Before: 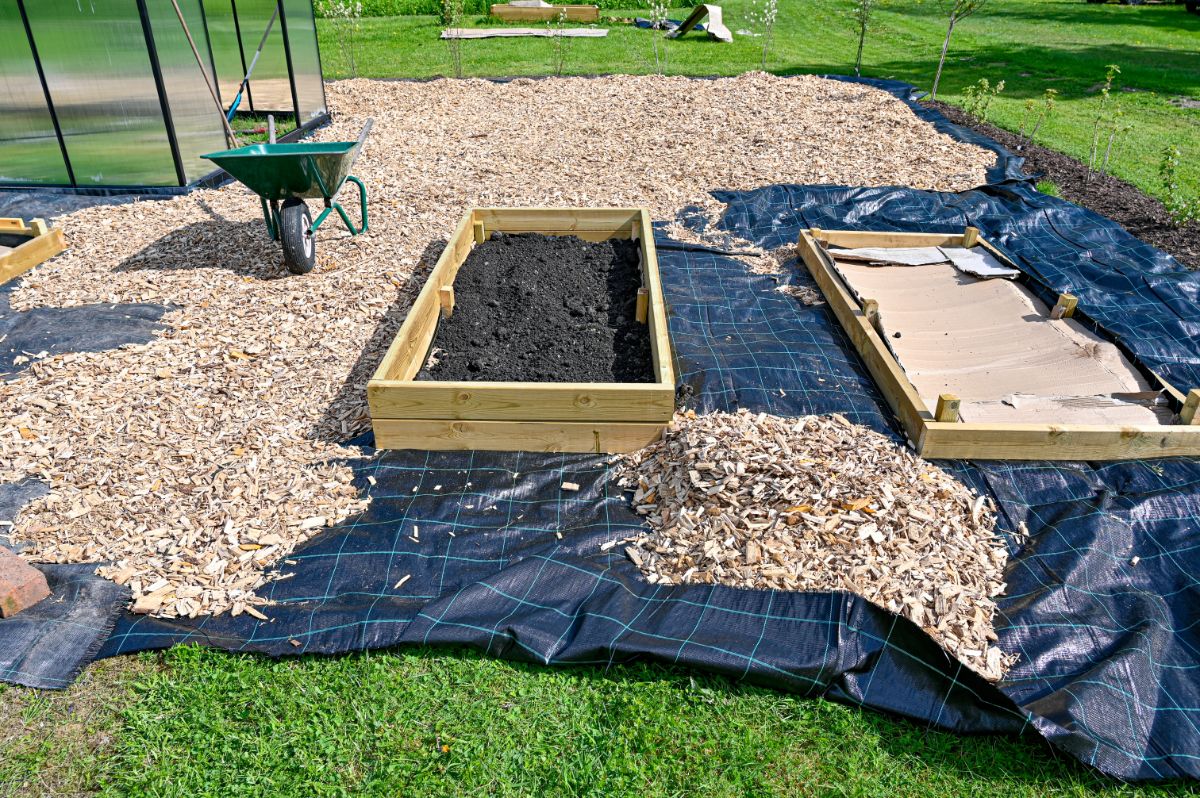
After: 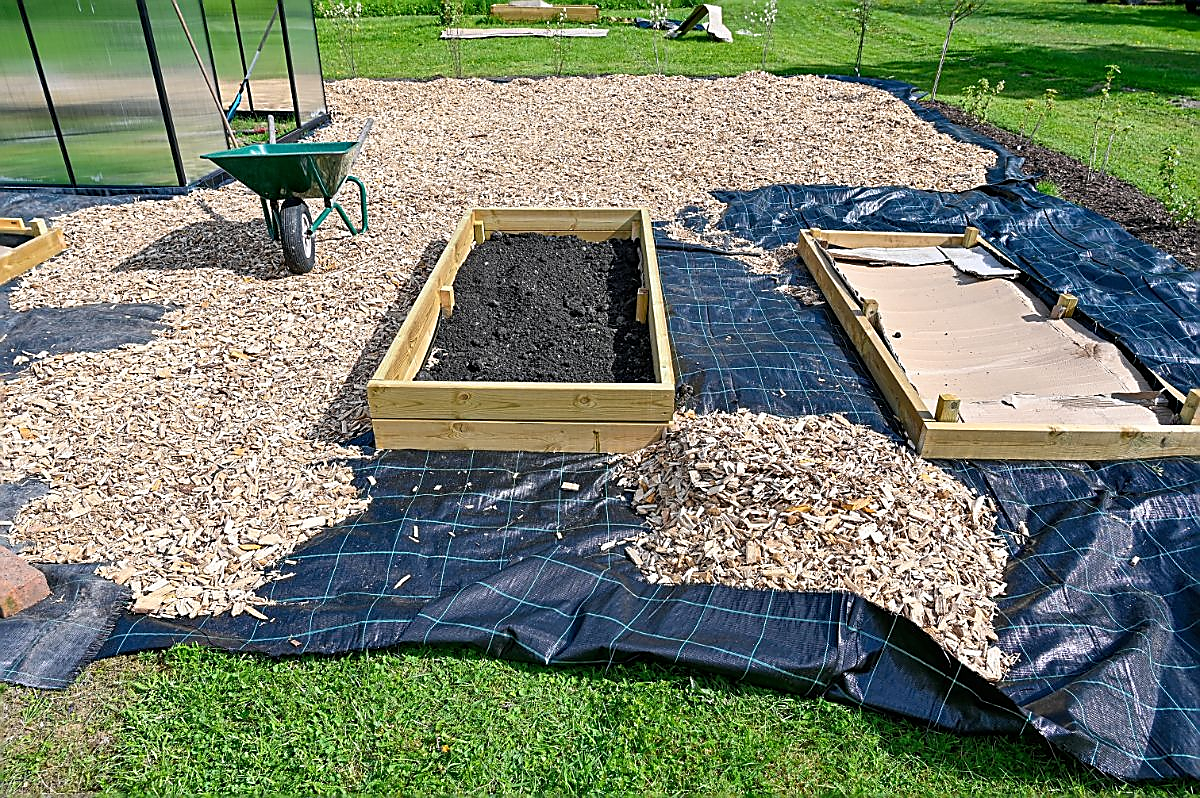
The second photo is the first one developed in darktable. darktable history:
sharpen: radius 1.351, amount 1.261, threshold 0.706
